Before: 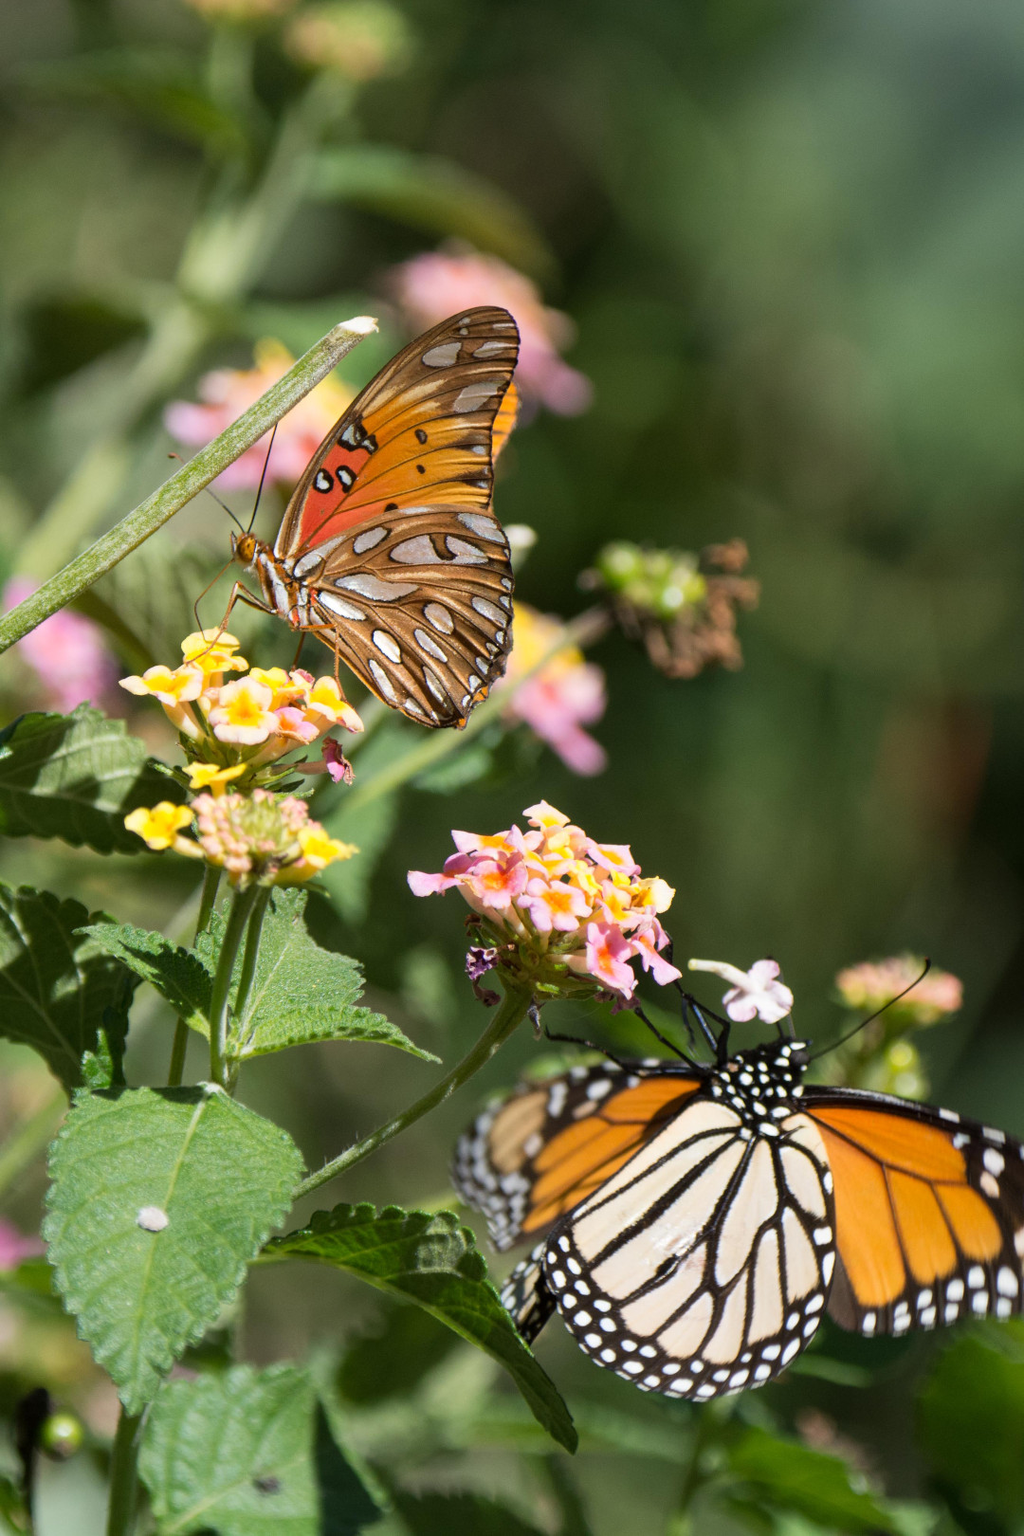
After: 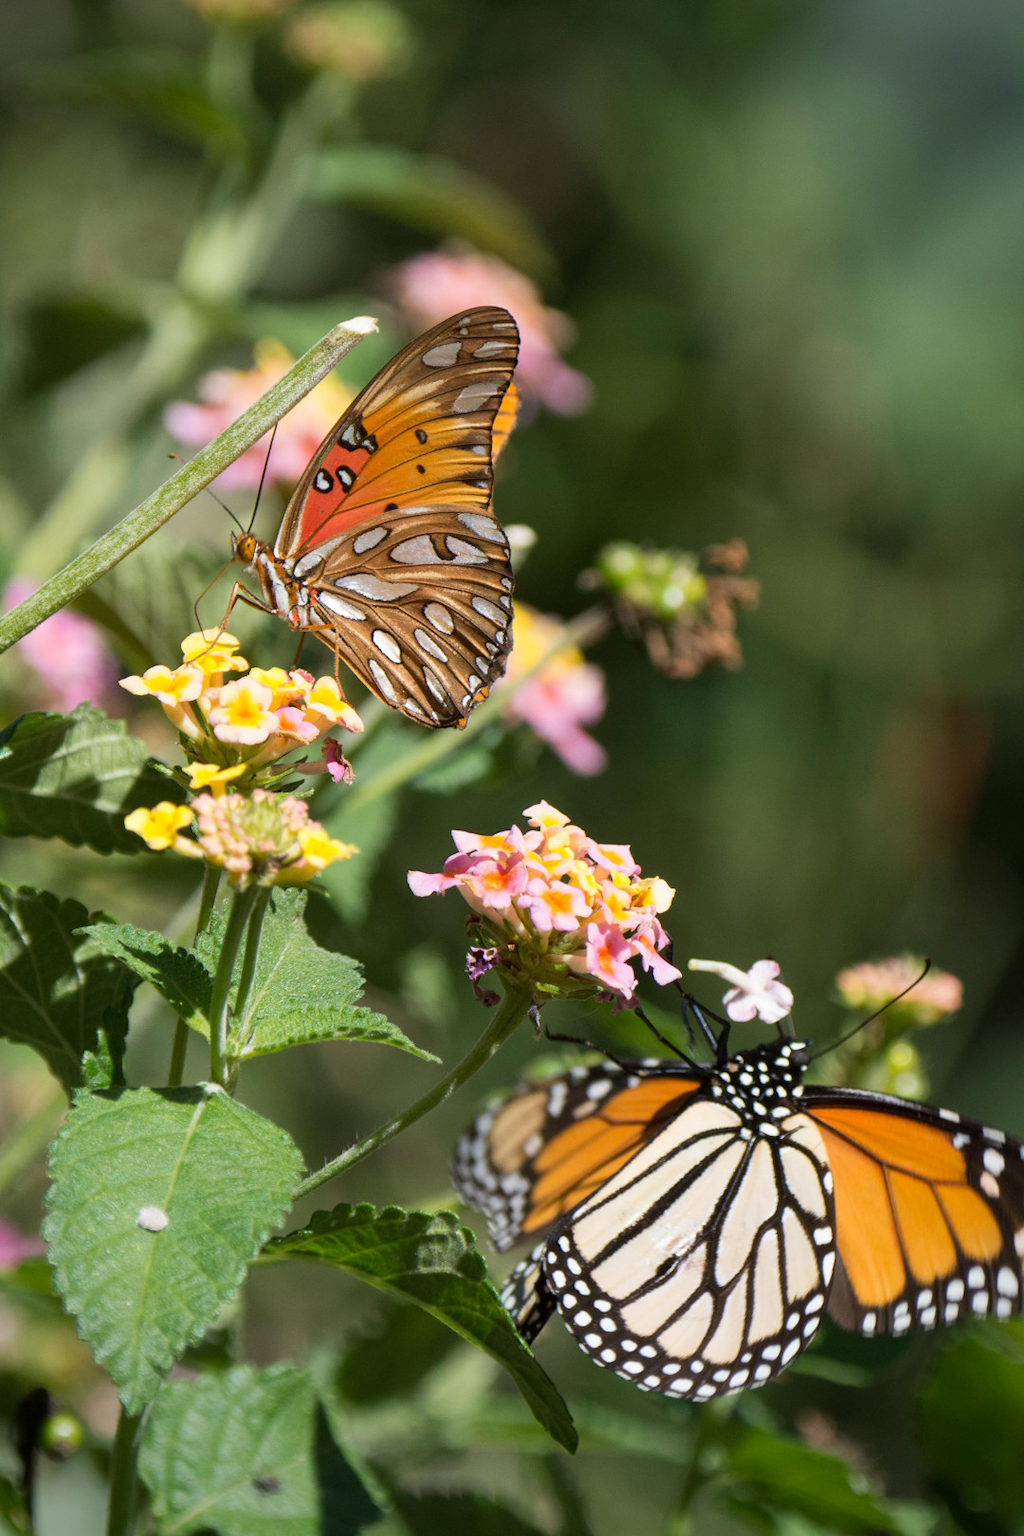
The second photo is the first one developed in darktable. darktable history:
vignetting: saturation 0.049
